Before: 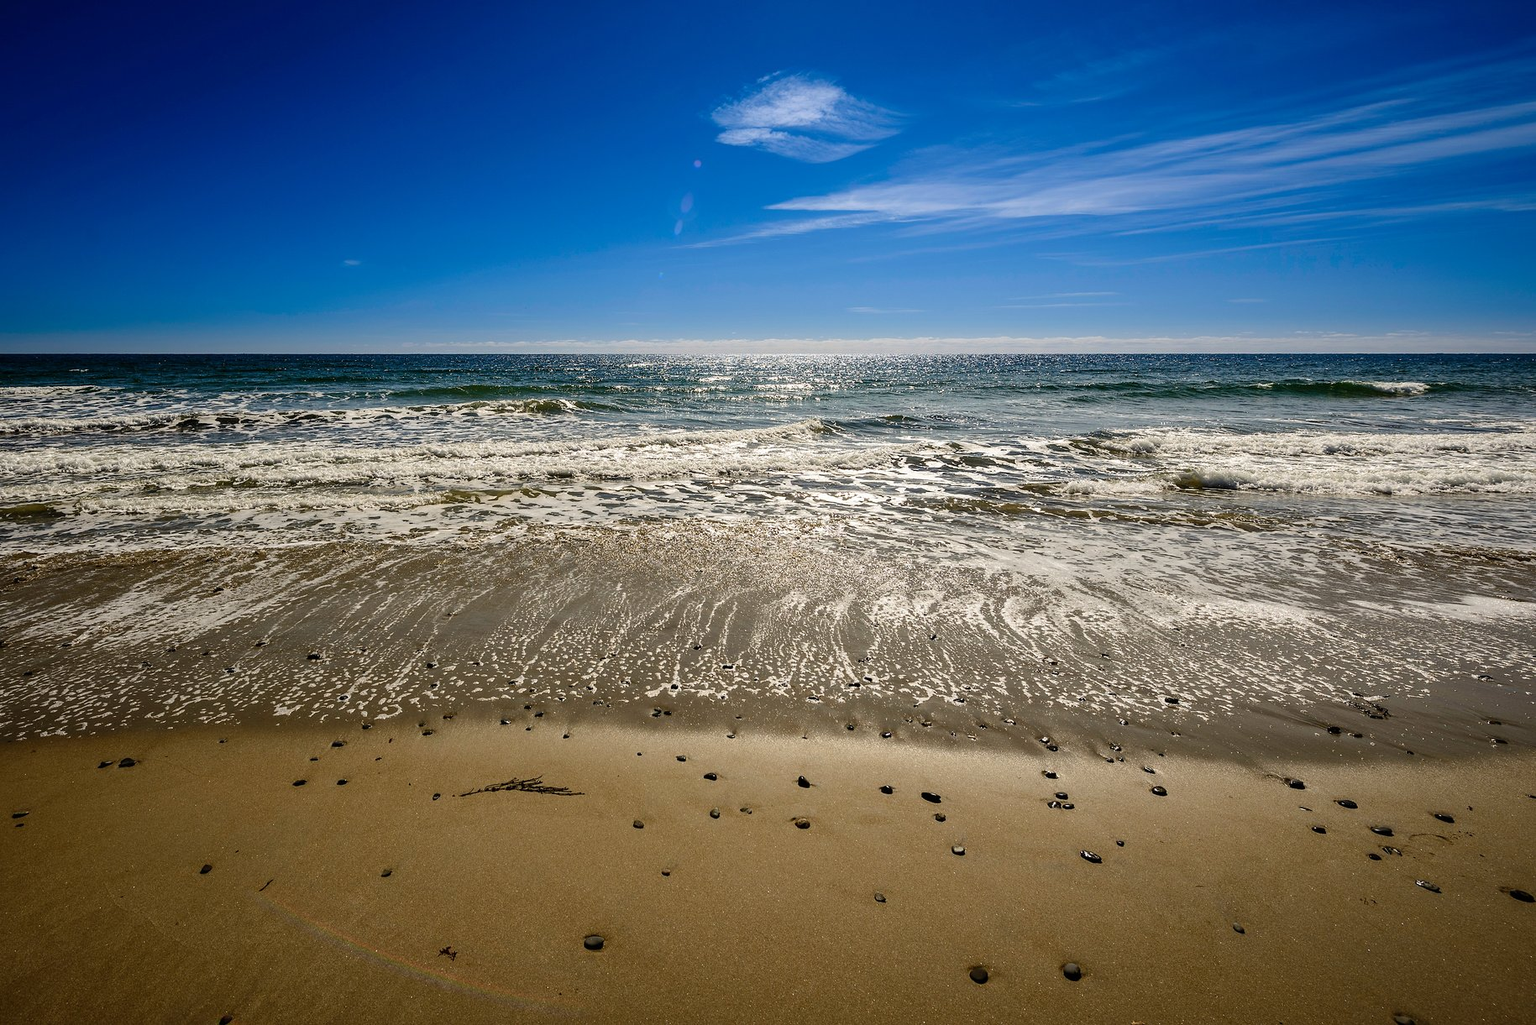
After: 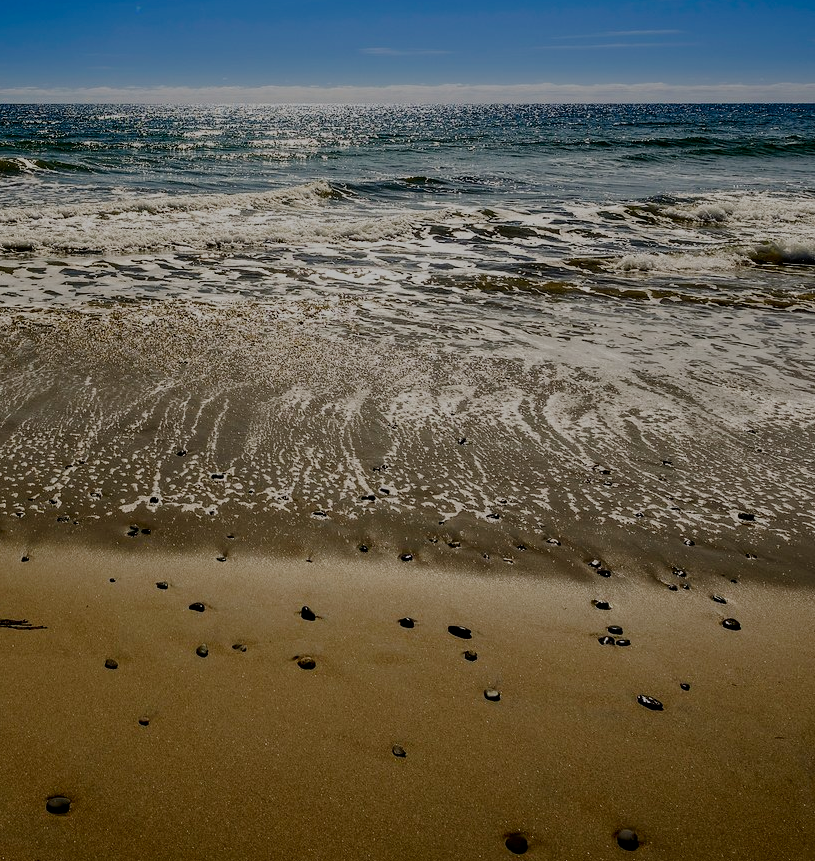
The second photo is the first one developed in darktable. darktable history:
contrast brightness saturation: brightness -0.22, saturation 0.077
filmic rgb: middle gray luminance 29.9%, black relative exposure -8.91 EV, white relative exposure 7.01 EV, target black luminance 0%, hardness 2.92, latitude 2.29%, contrast 0.962, highlights saturation mix 6.33%, shadows ↔ highlights balance 11.86%, iterations of high-quality reconstruction 0
exposure: exposure -0.002 EV, compensate highlight preservation false
crop: left 35.491%, top 26.05%, right 19.905%, bottom 3.376%
